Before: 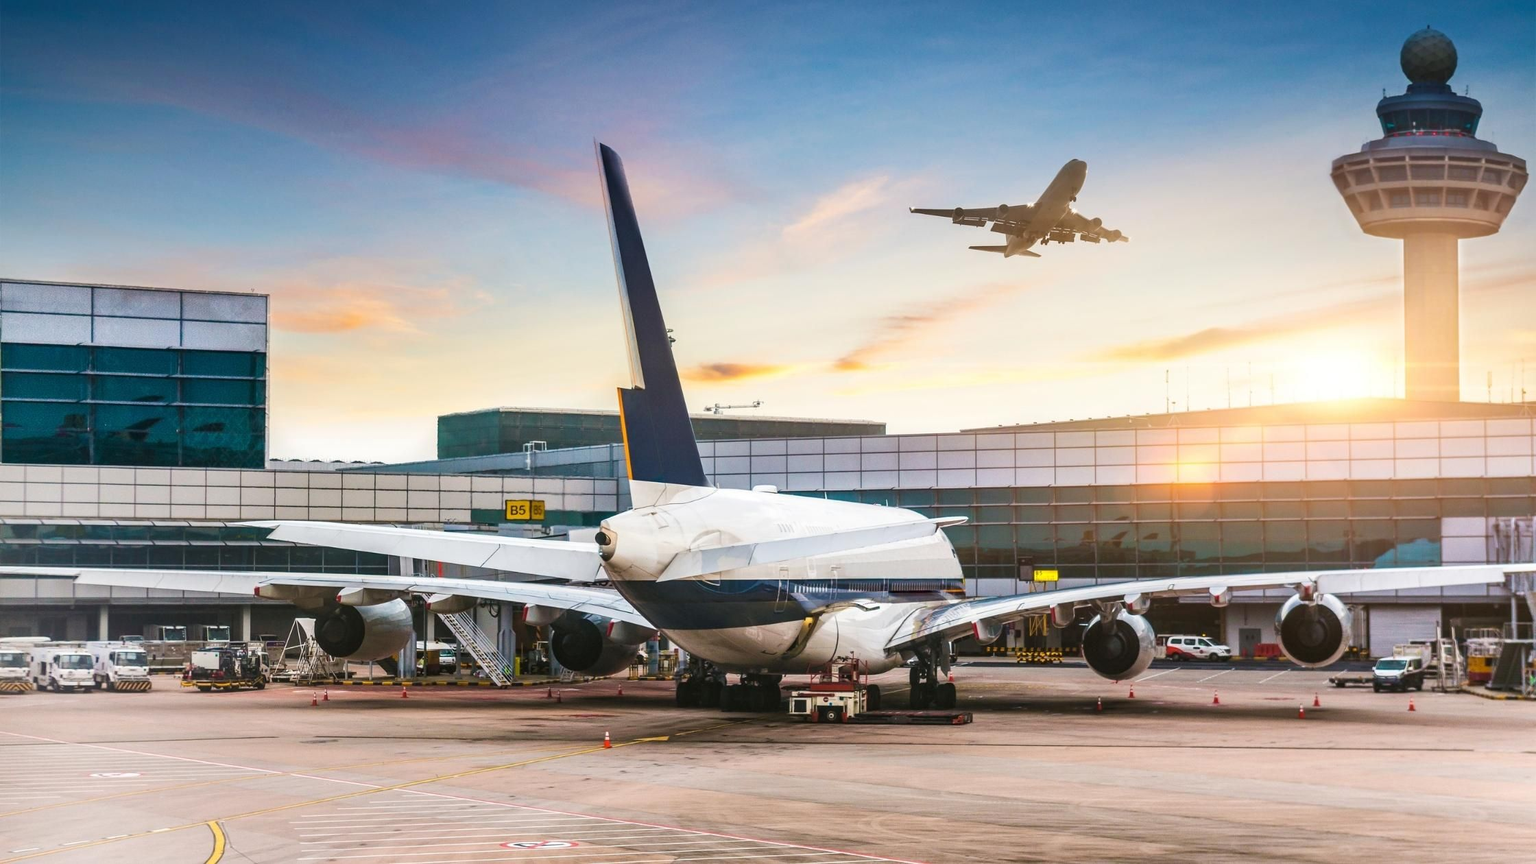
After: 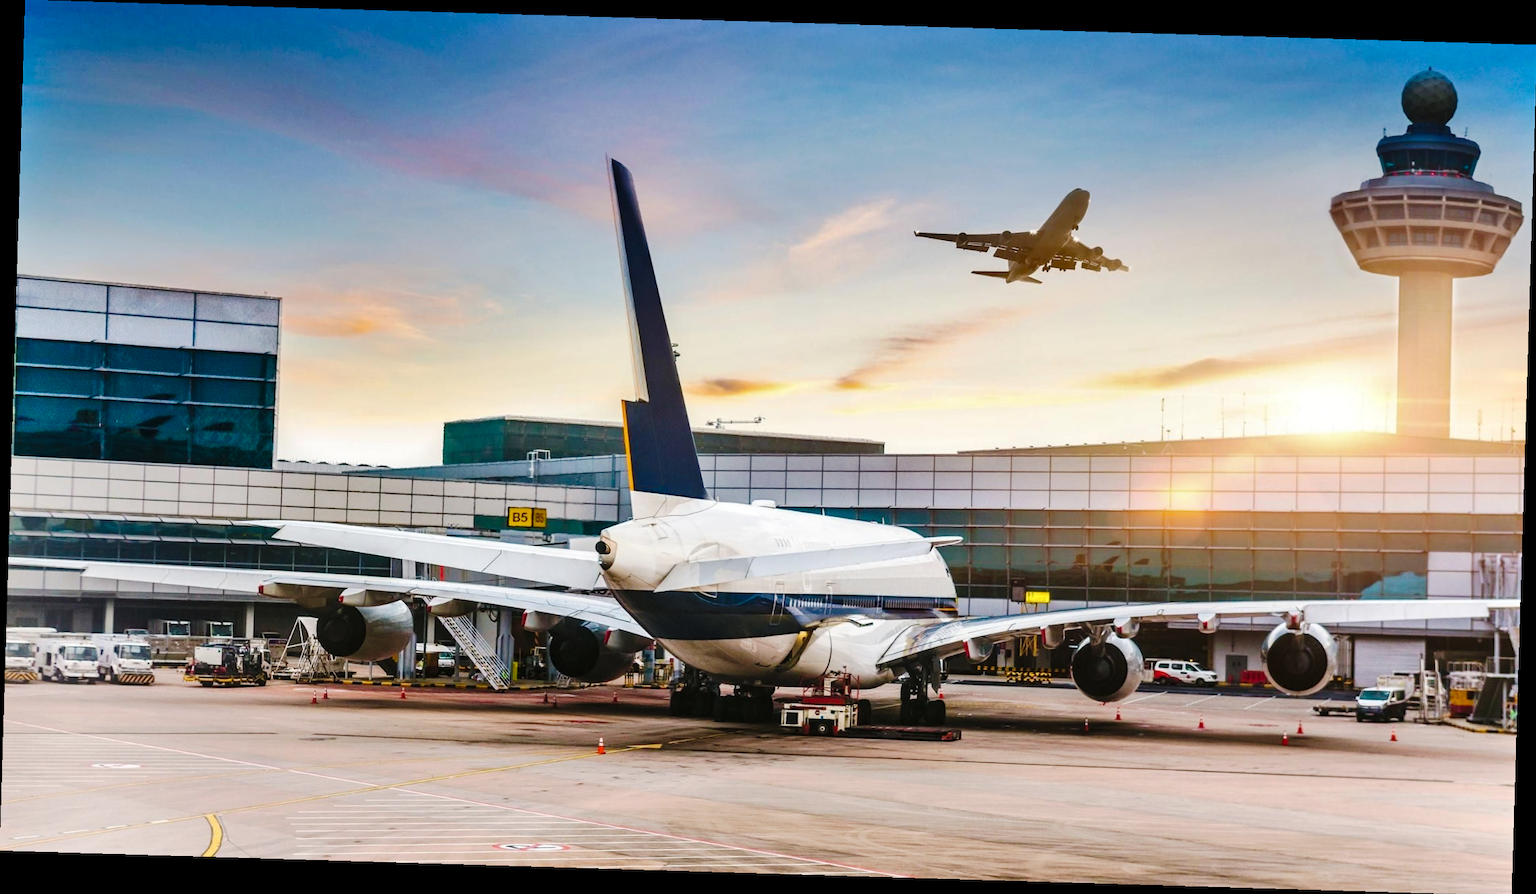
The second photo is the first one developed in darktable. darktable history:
crop and rotate: angle -1.71°
tone curve: curves: ch0 [(0.003, 0) (0.066, 0.031) (0.16, 0.089) (0.269, 0.218) (0.395, 0.408) (0.517, 0.56) (0.684, 0.734) (0.791, 0.814) (1, 1)]; ch1 [(0, 0) (0.164, 0.115) (0.337, 0.332) (0.39, 0.398) (0.464, 0.461) (0.501, 0.5) (0.507, 0.5) (0.534, 0.532) (0.577, 0.59) (0.652, 0.681) (0.733, 0.764) (0.819, 0.823) (1, 1)]; ch2 [(0, 0) (0.337, 0.382) (0.464, 0.476) (0.501, 0.5) (0.527, 0.54) (0.551, 0.565) (0.628, 0.632) (0.689, 0.686) (1, 1)], preserve colors none
shadows and highlights: soften with gaussian
